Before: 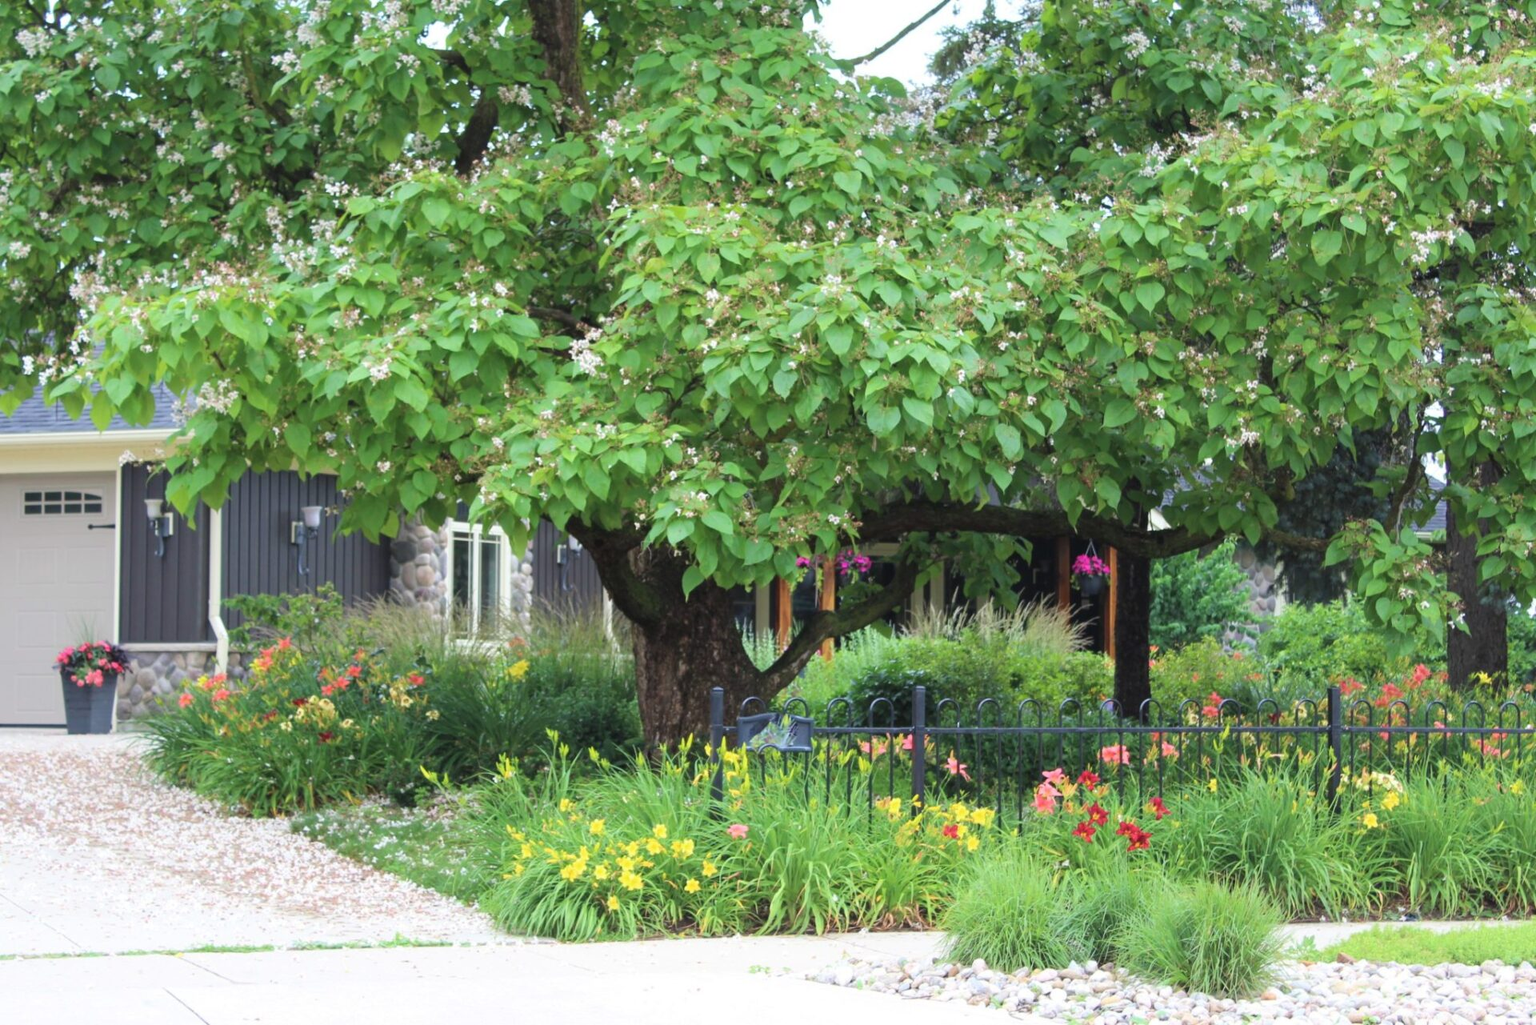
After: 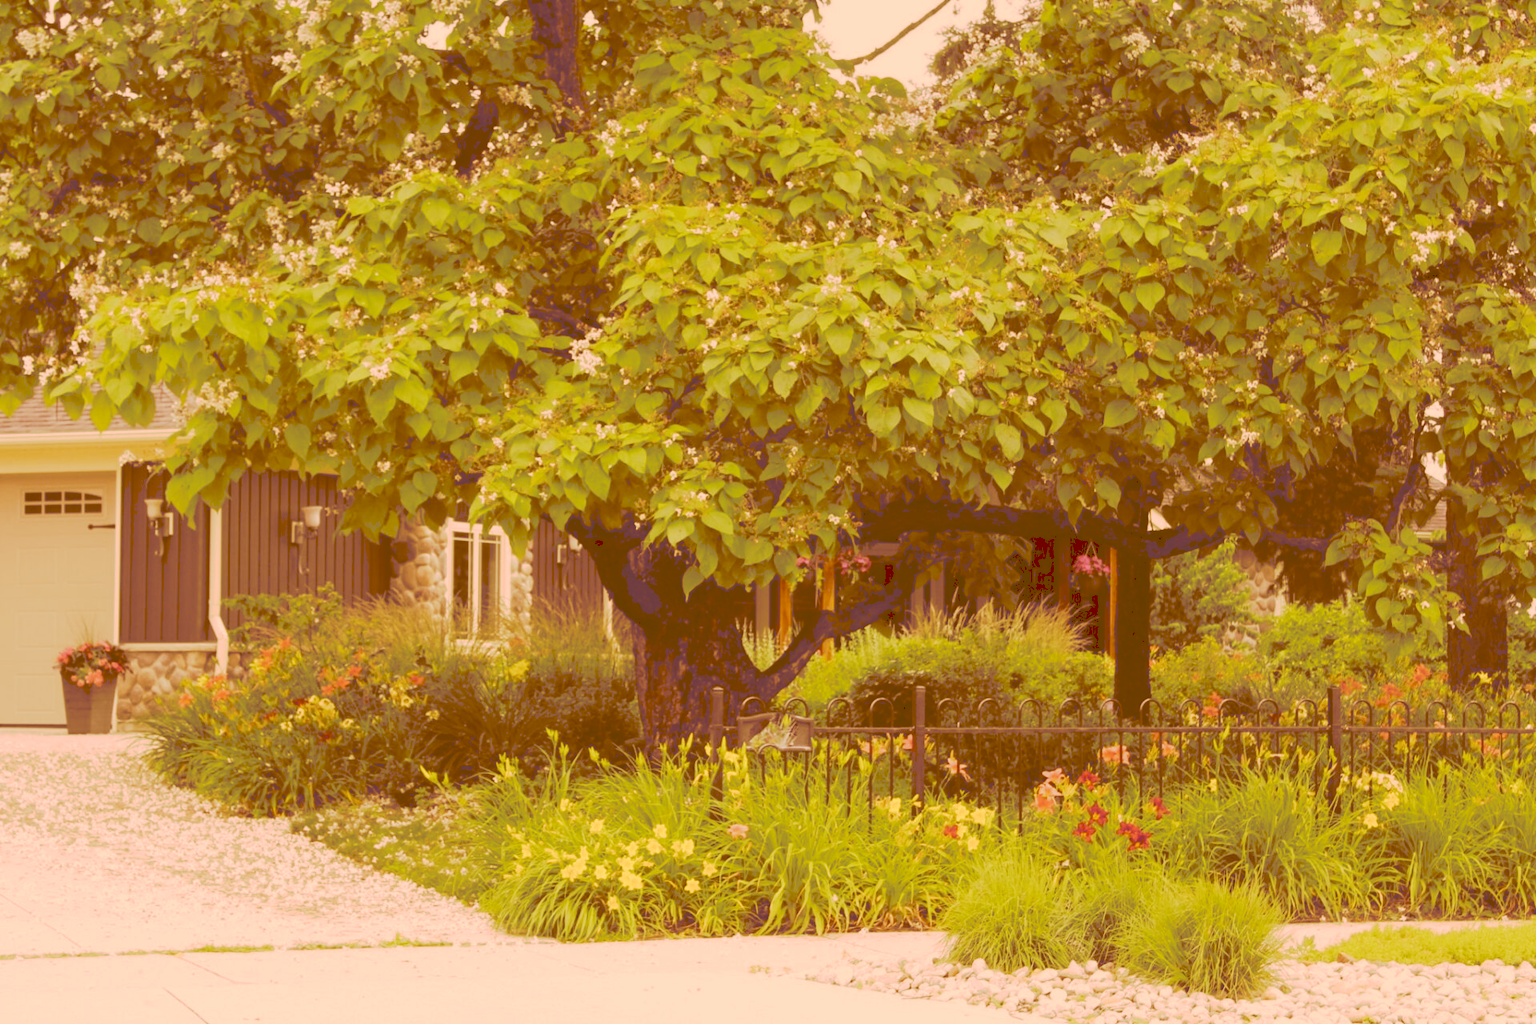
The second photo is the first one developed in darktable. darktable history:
tone curve: curves: ch0 [(0, 0) (0.003, 0.277) (0.011, 0.277) (0.025, 0.279) (0.044, 0.282) (0.069, 0.286) (0.1, 0.289) (0.136, 0.294) (0.177, 0.318) (0.224, 0.345) (0.277, 0.379) (0.335, 0.425) (0.399, 0.481) (0.468, 0.542) (0.543, 0.594) (0.623, 0.662) (0.709, 0.731) (0.801, 0.792) (0.898, 0.851) (1, 1)], preserve colors none
color look up table: target L [93.98, 82.45, 83.33, 79.95, 73.05, 59.9, 60.88, 41.02, 26.42, 15.73, 87.89, 83.14, 82.41, 76.34, 69, 58.24, 54.42, 52.77, 38.58, 35.72, 29.5, 16.08, 11.24, 95.76, 84.92, 85.97, 65.71, 76.08, 56.05, 59.71, 49.65, 73.84, 48.6, 61.3, 37.9, 35.01, 44.6, 23.47, 20.66, 13.81, 90.53, 91.58, 79.36, 82.57, 72.14, 57.02, 61.67, 51.62, 33.46], target a [14.15, -21.17, -17.49, -2.23, -5.724, -5.522, 16.84, 6.585, 30.2, 37.81, 14.11, 17.35, 15.7, 33.98, 34.08, 56, 72.49, 37.58, 46.36, 67.15, 47.62, 57.31, 48.13, 15.81, 23.4, 22.85, 51.83, 37.64, 71.43, 32.67, 28.92, 35.48, 62.75, 35.08, 58.57, 34.02, 54.63, 34.09, 56.65, 52.92, 14.39, -0.051, 4.908, 14.83, 15.58, 9.443, 26.73, 25.64, 23.82], target b [50.52, 62.34, 103.86, 51.93, 93.03, 74.37, 104.17, 70.31, 45.32, 26.96, 82.19, 70.35, 46.3, 42.05, 115.95, 99.71, 92.95, 90.27, 65.94, 61.35, 50.64, 27.53, 19.23, 24.93, 22.73, 15.18, 24.45, 7.718, 29.95, 30, 59.47, 0.671, 51.52, 4.43, 42.09, 59.62, 4.487, 40.19, 34.92, 23.51, 26.84, 23.69, 28.37, 12.81, 39.25, 44.65, 20.94, 33.34, 57.2], num patches 49
